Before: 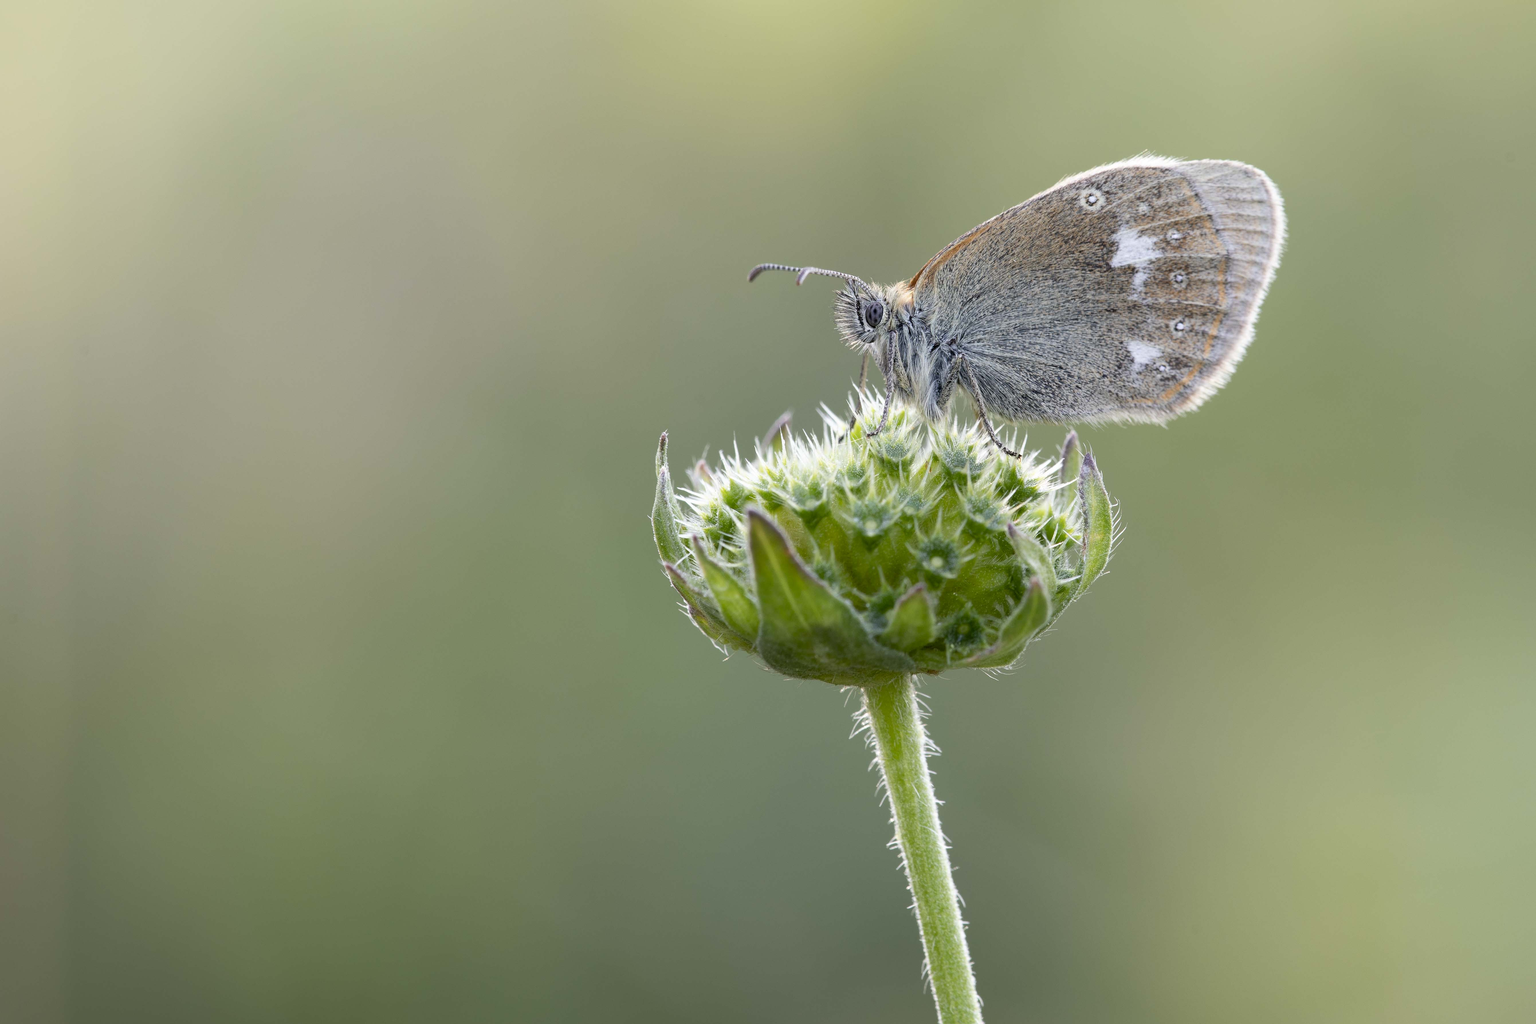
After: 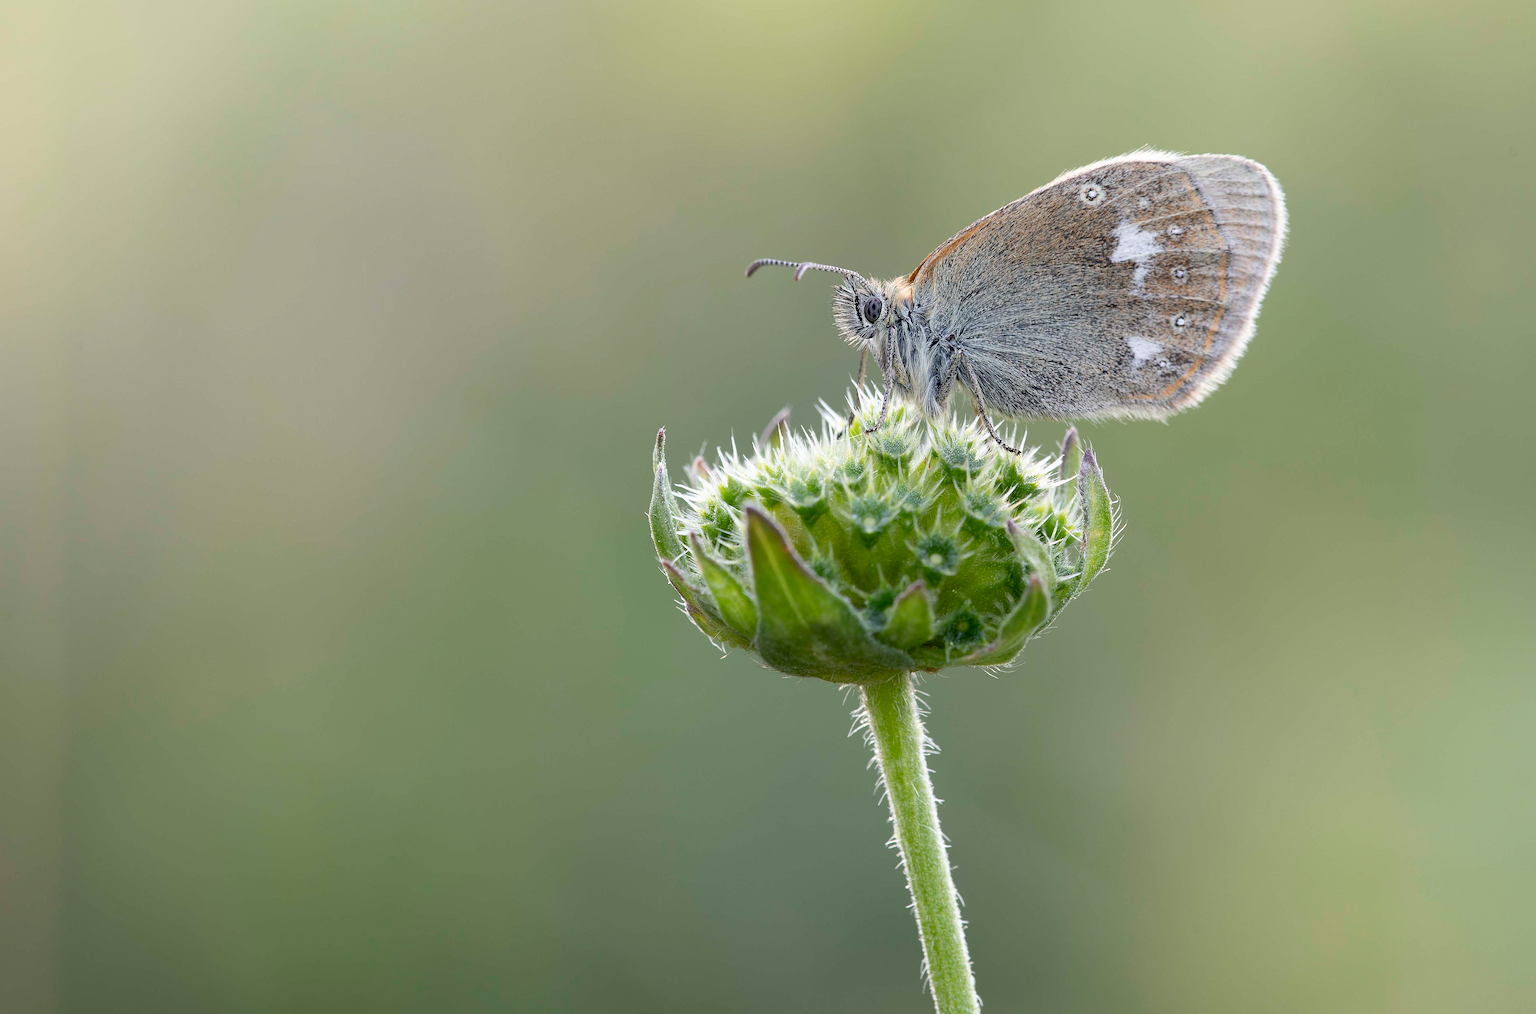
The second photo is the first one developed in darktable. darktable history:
crop: left 0.47%, top 0.697%, right 0.161%, bottom 0.857%
sharpen: on, module defaults
